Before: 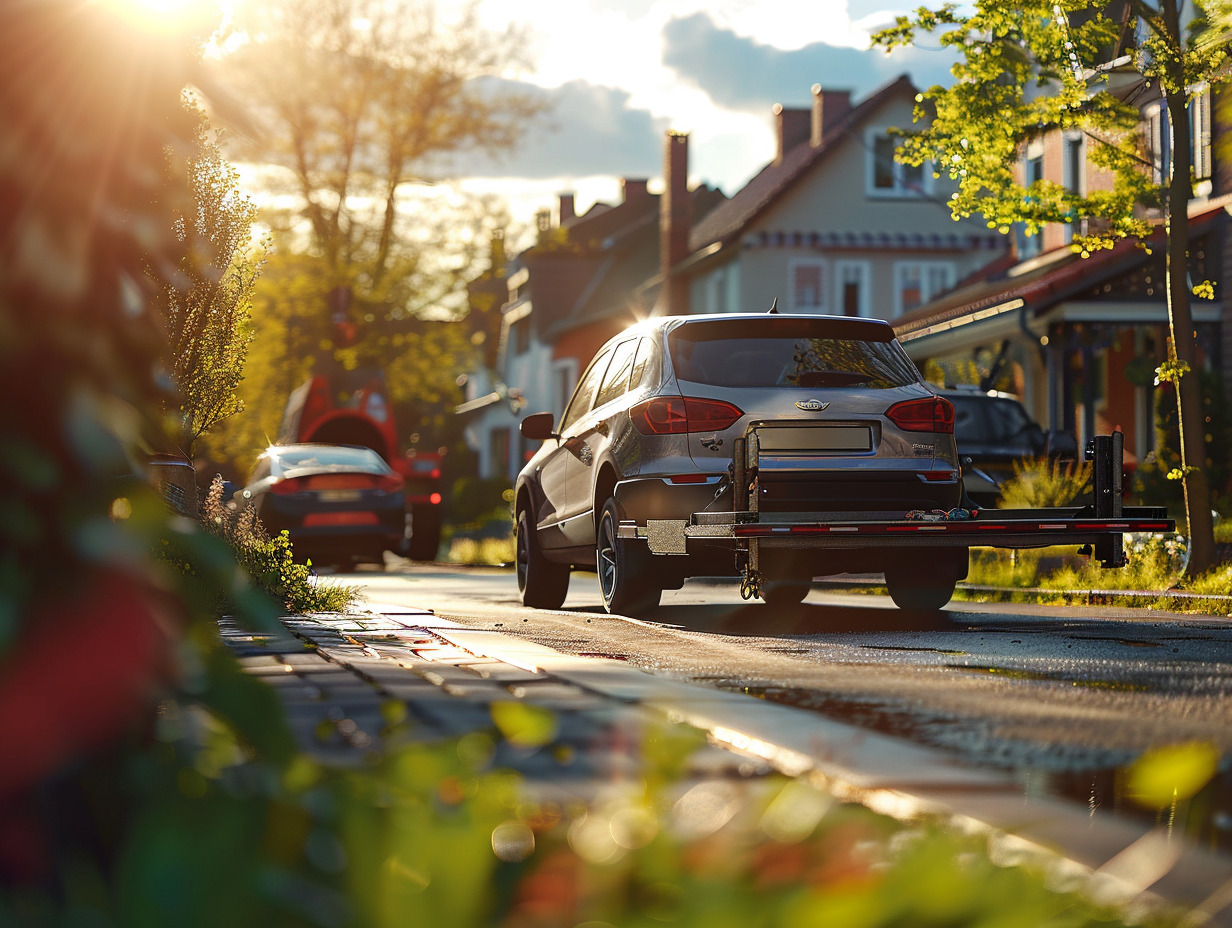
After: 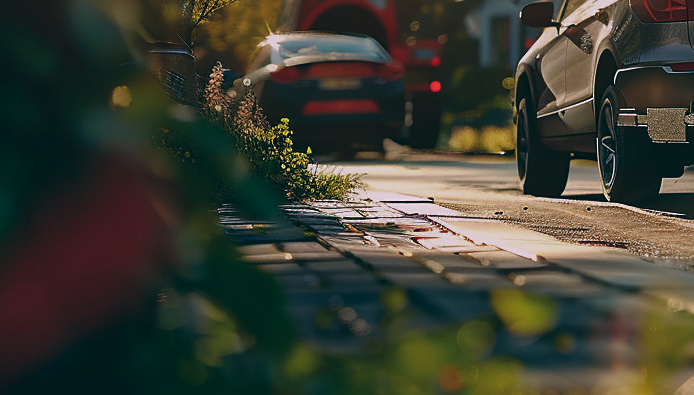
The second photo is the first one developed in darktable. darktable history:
crop: top 44.483%, right 43.593%, bottom 12.892%
tone equalizer: -8 EV 0.25 EV, -7 EV 0.417 EV, -6 EV 0.417 EV, -5 EV 0.25 EV, -3 EV -0.25 EV, -2 EV -0.417 EV, -1 EV -0.417 EV, +0 EV -0.25 EV, edges refinement/feathering 500, mask exposure compensation -1.57 EV, preserve details guided filter
sharpen: radius 1.559, amount 0.373, threshold 1.271
color balance: lift [1.016, 0.983, 1, 1.017], gamma [0.78, 1.018, 1.043, 0.957], gain [0.786, 1.063, 0.937, 1.017], input saturation 118.26%, contrast 13.43%, contrast fulcrum 21.62%, output saturation 82.76%
